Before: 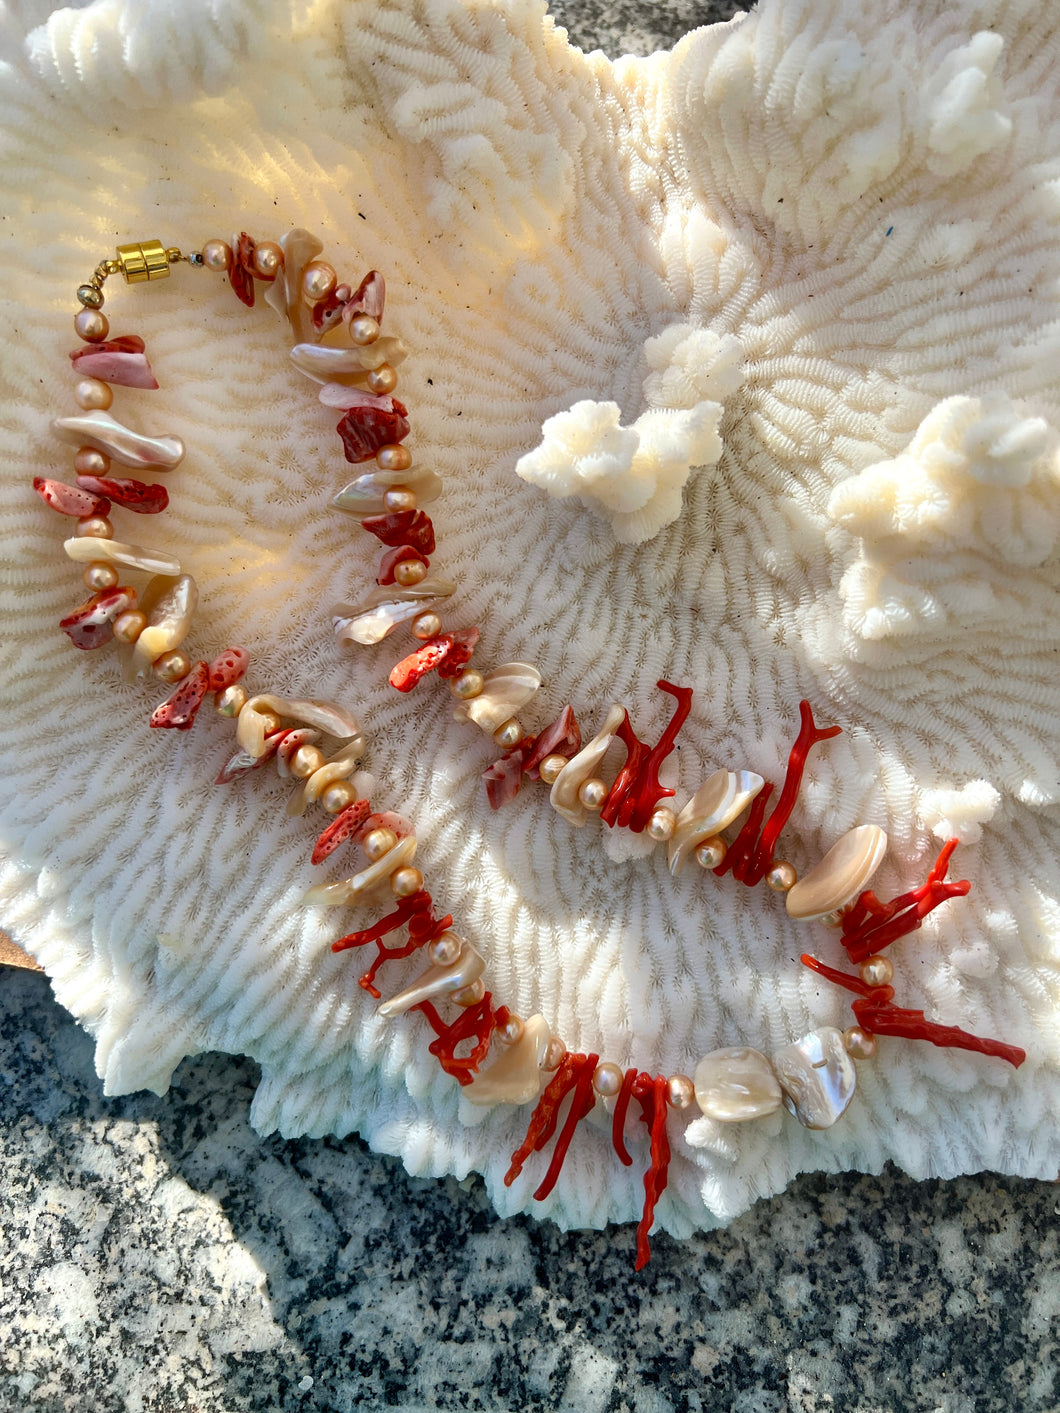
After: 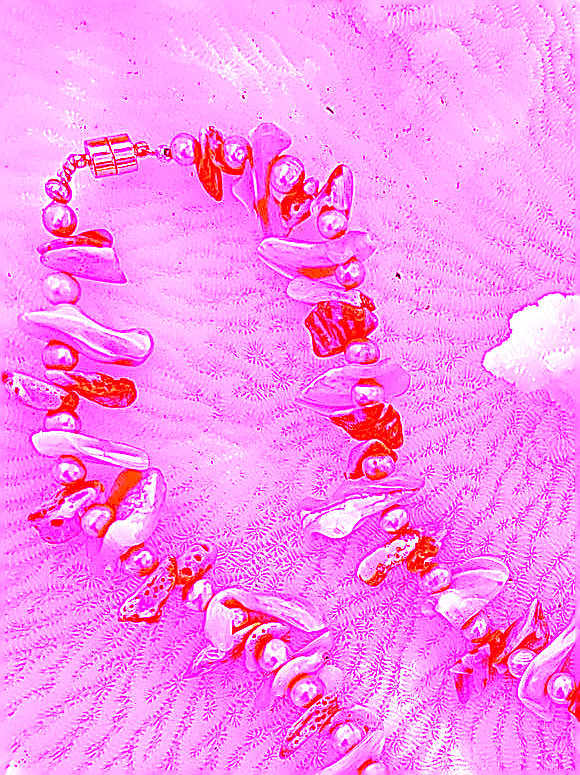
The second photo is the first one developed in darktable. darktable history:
sharpen: radius 1.864, amount 0.398, threshold 1.271
crop and rotate: left 3.047%, top 7.509%, right 42.236%, bottom 37.598%
grain: coarseness 22.88 ISO
white balance: red 8, blue 8
